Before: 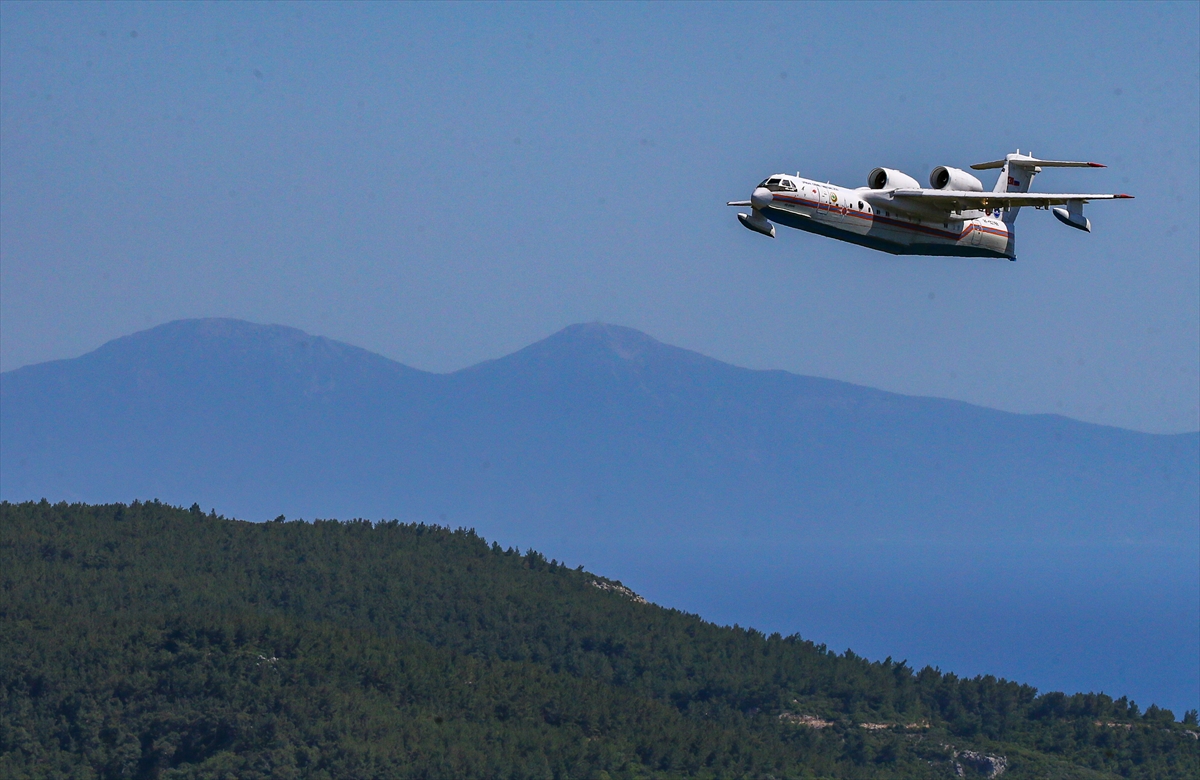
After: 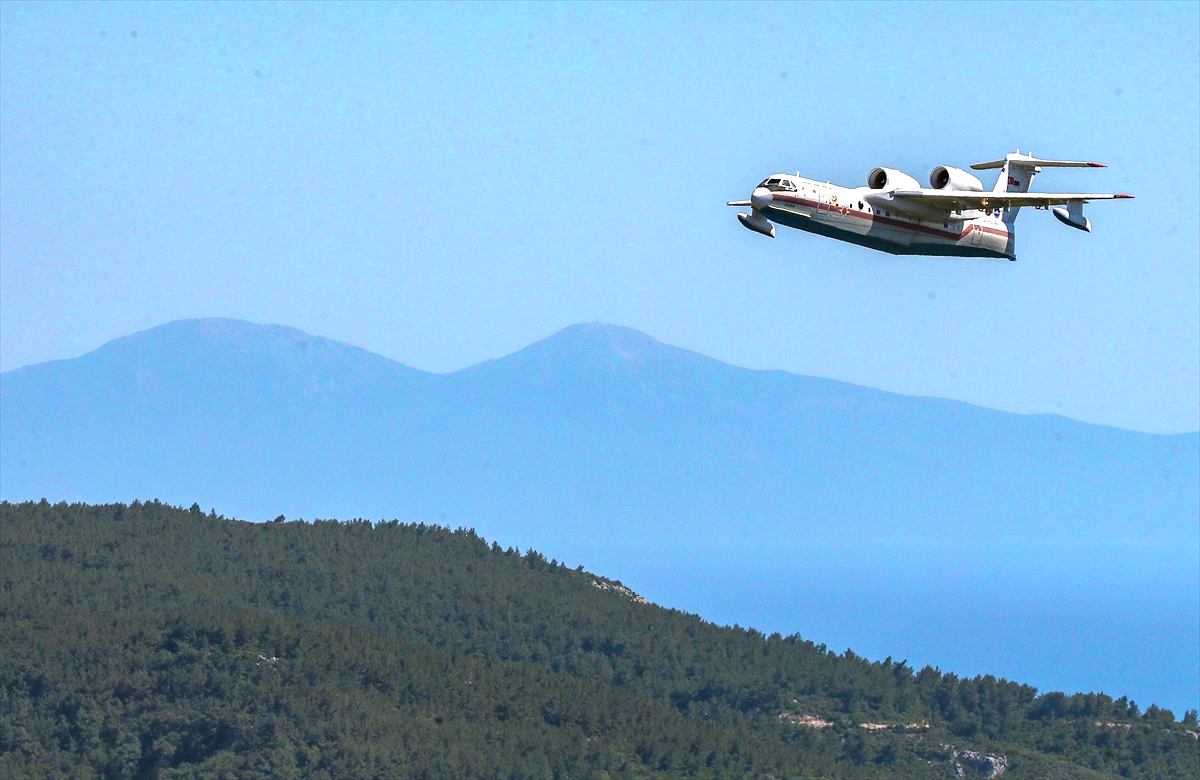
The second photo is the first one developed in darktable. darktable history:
exposure: black level correction 0, exposure 1 EV, compensate exposure bias true, compensate highlight preservation false
color zones: curves: ch0 [(0.018, 0.548) (0.197, 0.654) (0.425, 0.447) (0.605, 0.658) (0.732, 0.579)]; ch1 [(0.105, 0.531) (0.224, 0.531) (0.386, 0.39) (0.618, 0.456) (0.732, 0.456) (0.956, 0.421)]; ch2 [(0.039, 0.583) (0.215, 0.465) (0.399, 0.544) (0.465, 0.548) (0.614, 0.447) (0.724, 0.43) (0.882, 0.623) (0.956, 0.632)]
